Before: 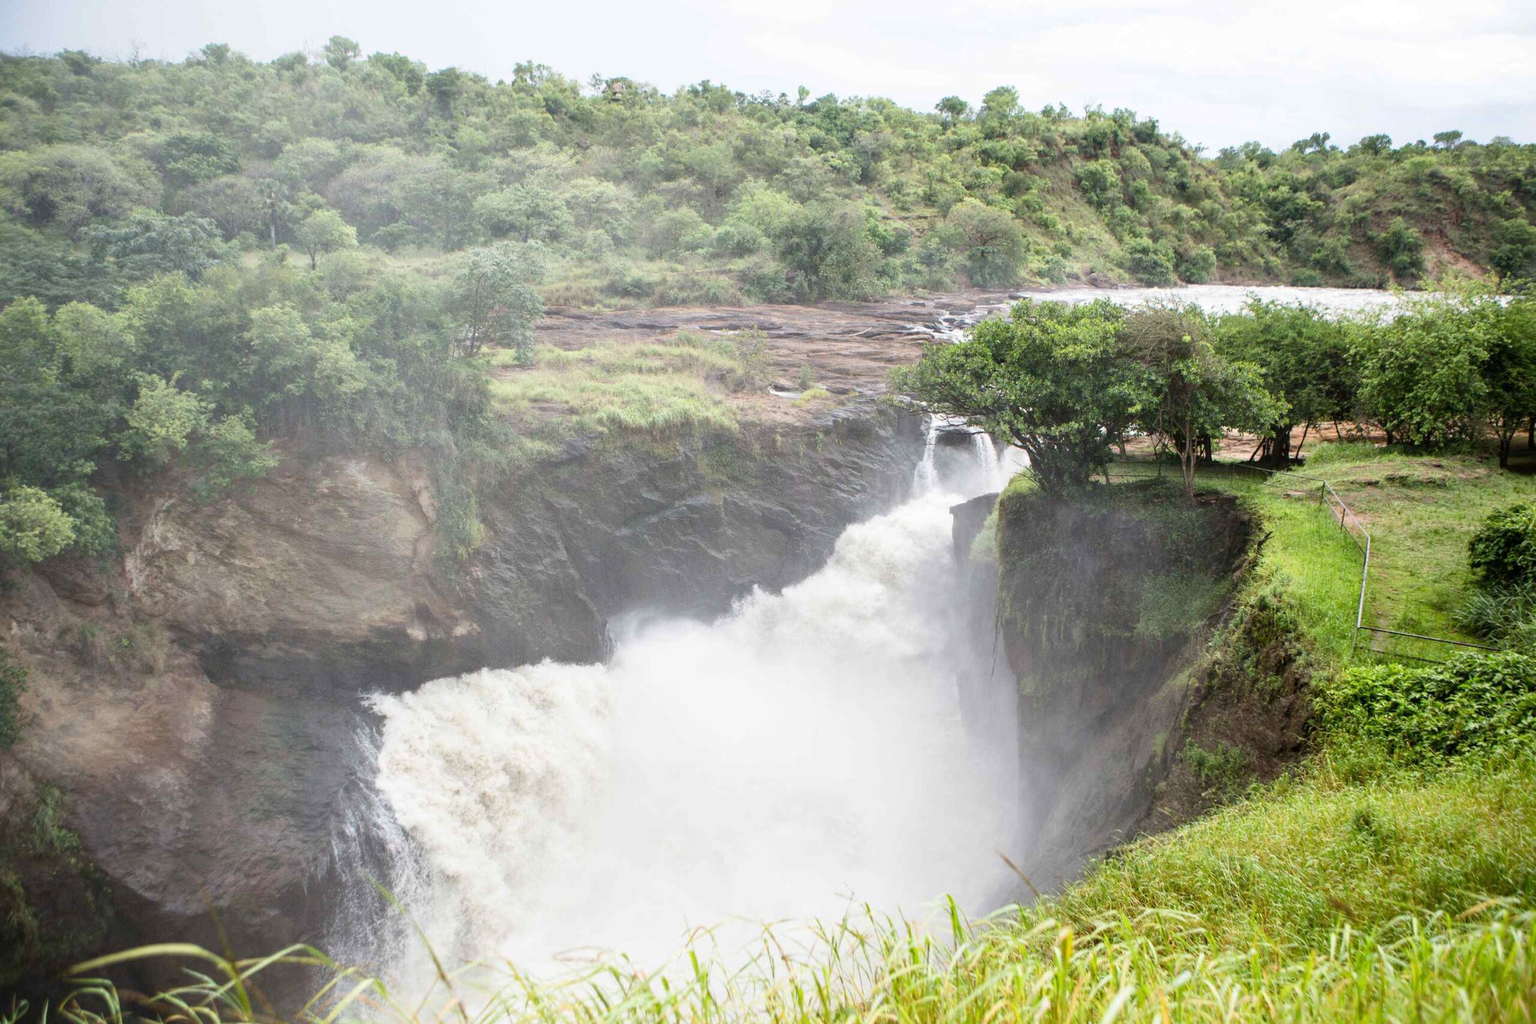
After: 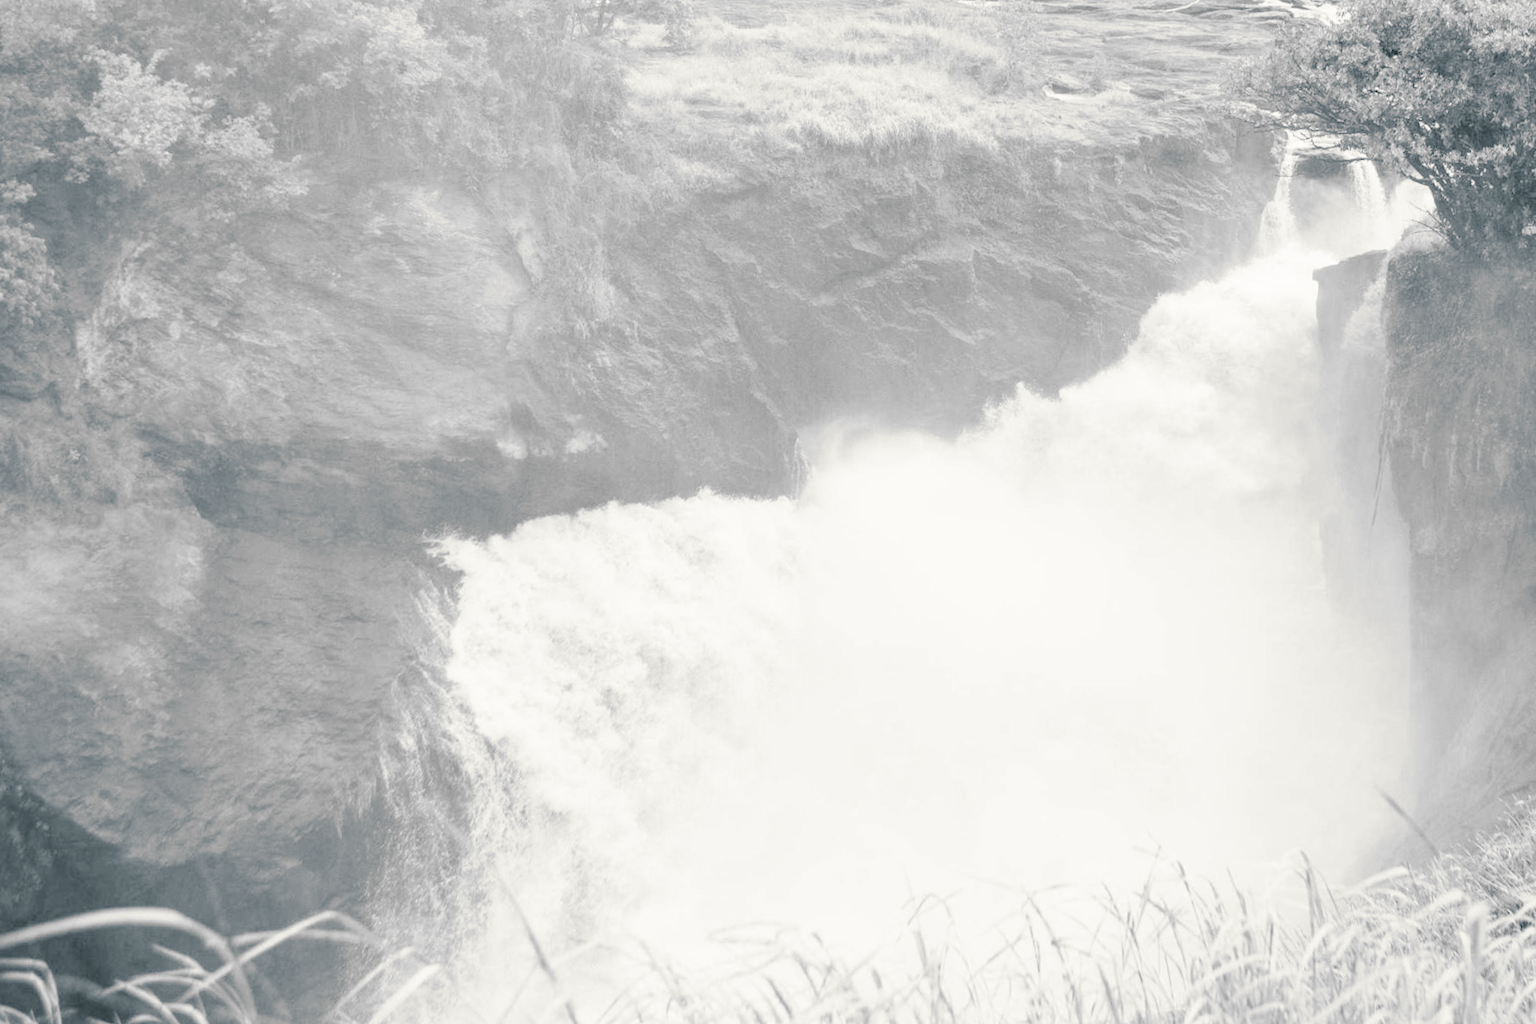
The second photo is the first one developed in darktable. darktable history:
monochrome: on, module defaults
crop and rotate: angle -0.82°, left 3.85%, top 31.828%, right 27.992%
global tonemap: drago (0.7, 100)
exposure: black level correction 0.001, exposure 1.3 EV, compensate highlight preservation false
split-toning: shadows › hue 205.2°, shadows › saturation 0.29, highlights › hue 50.4°, highlights › saturation 0.38, balance -49.9
